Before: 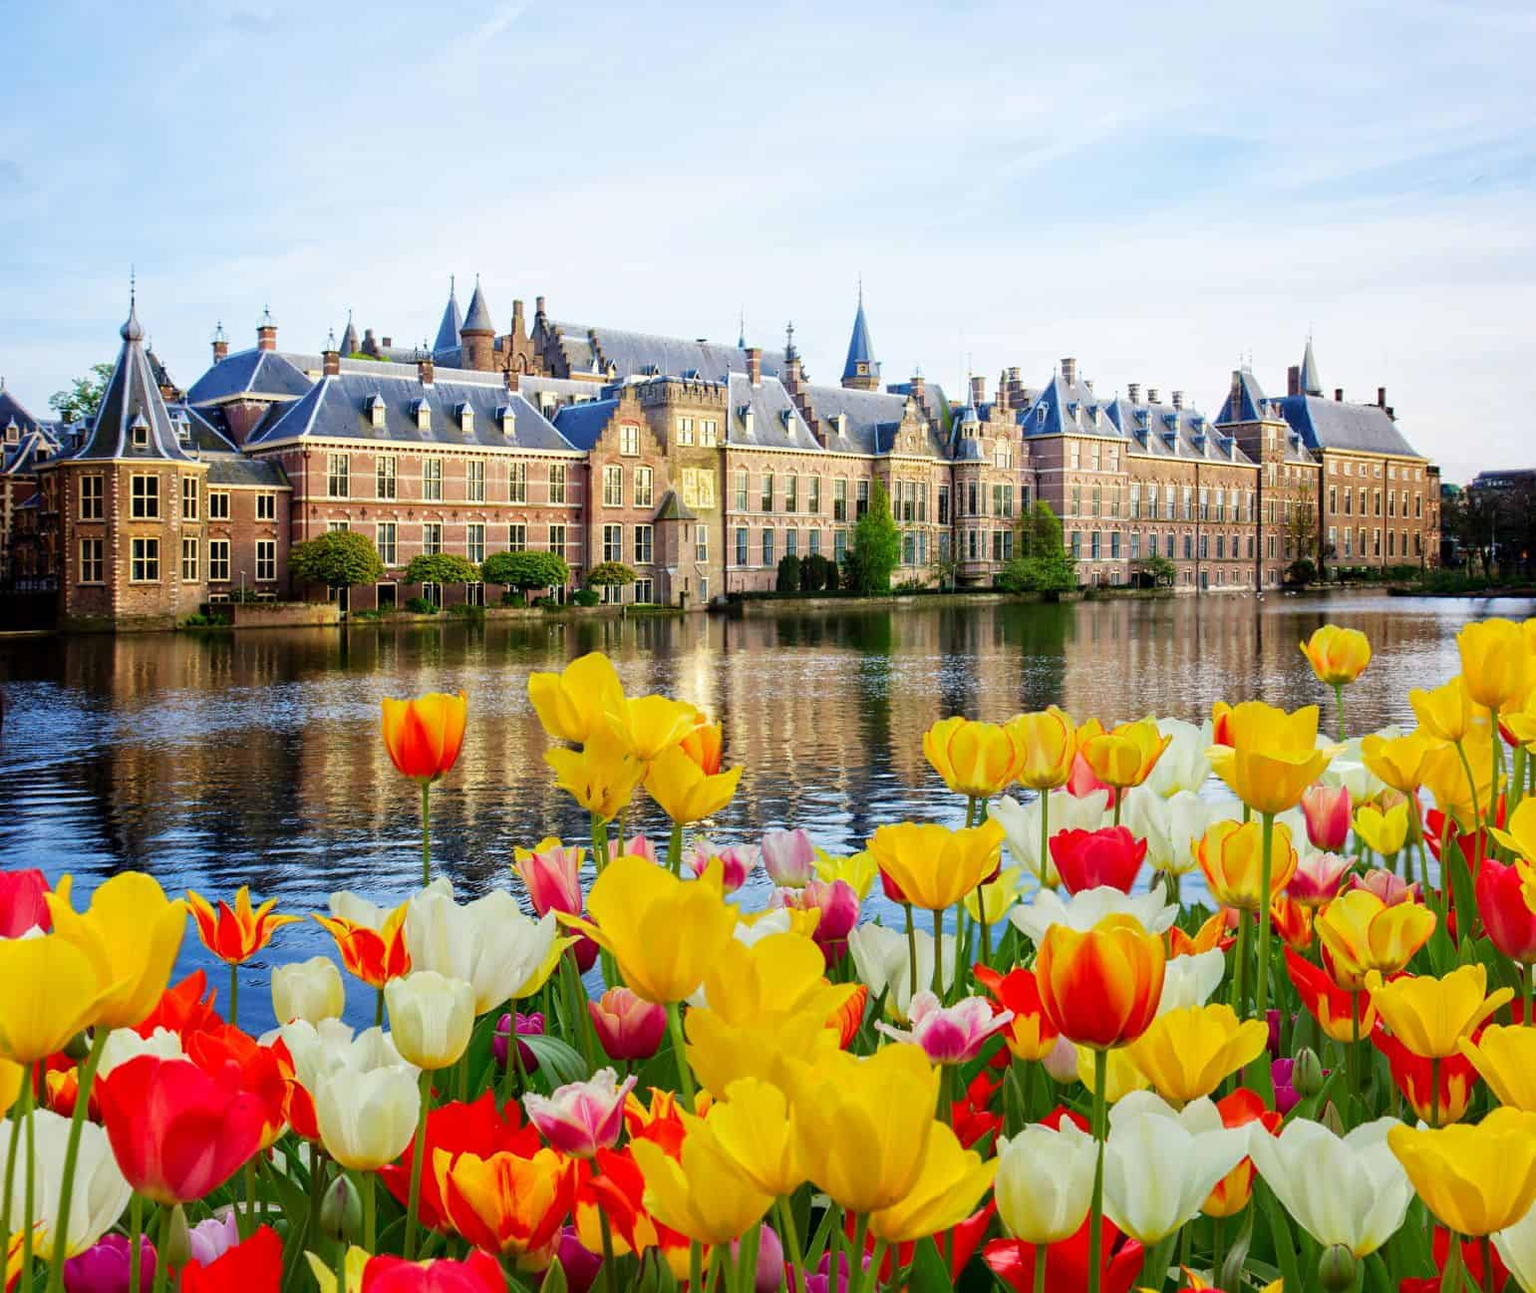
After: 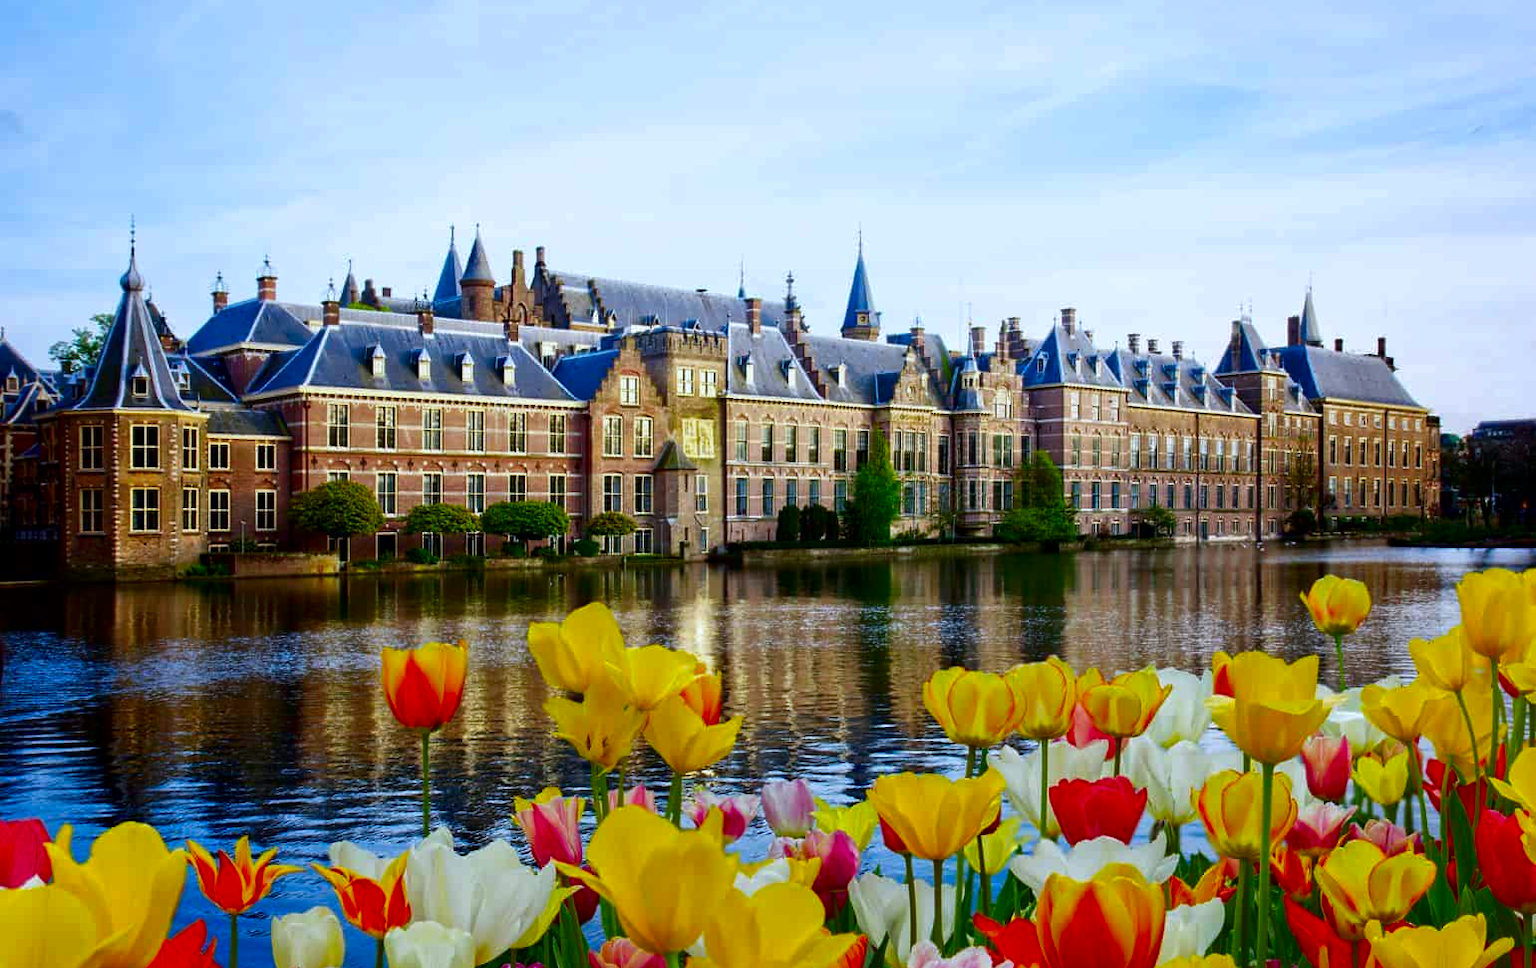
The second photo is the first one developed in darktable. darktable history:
contrast brightness saturation: brightness -0.25, saturation 0.2
white balance: red 0.954, blue 1.079
crop: top 3.857%, bottom 21.132%
